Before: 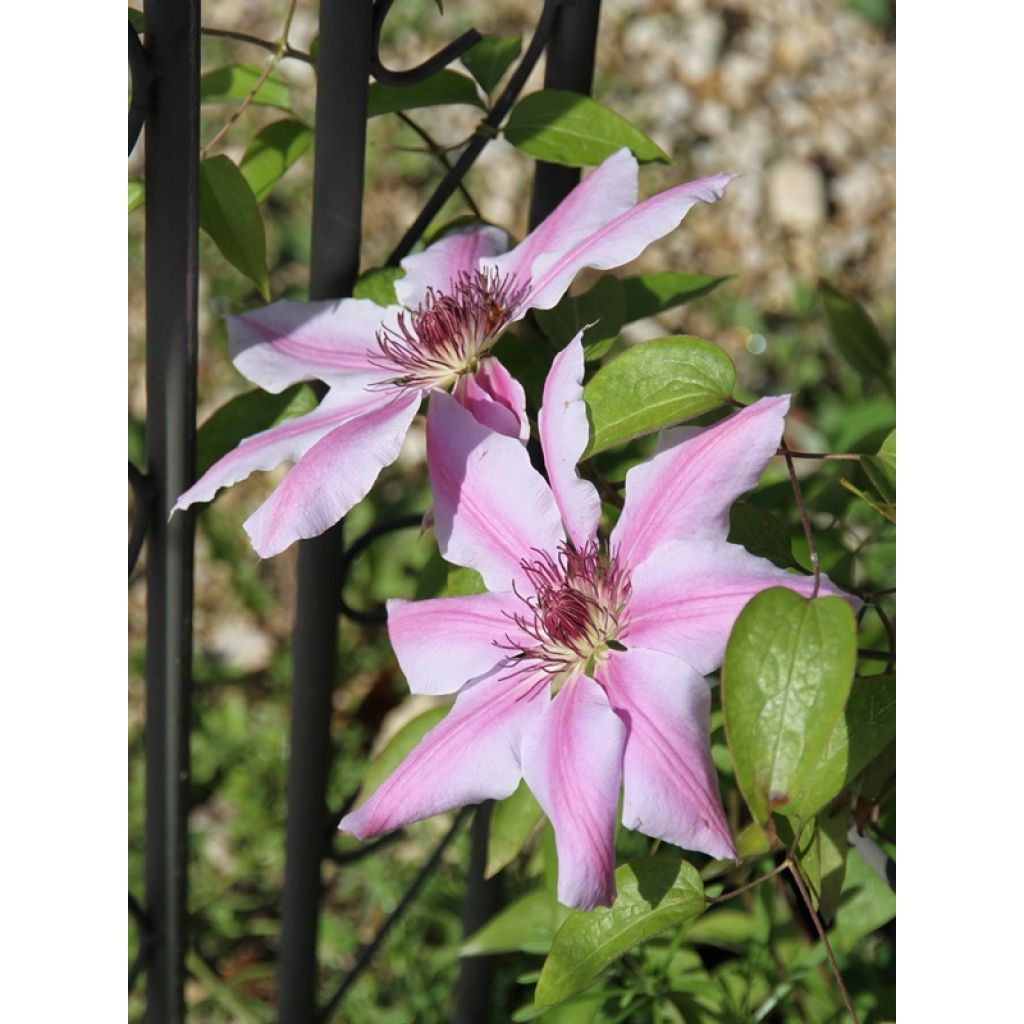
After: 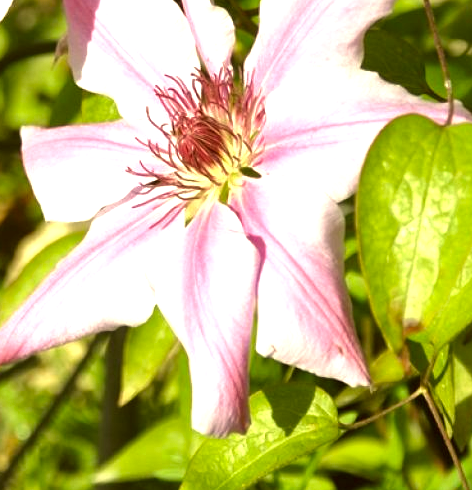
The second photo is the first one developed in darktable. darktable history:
exposure: black level correction -0.002, exposure 1.112 EV, compensate highlight preservation false
local contrast: mode bilateral grid, contrast 21, coarseness 51, detail 150%, midtone range 0.2
color correction: highlights a* 0.102, highlights b* 29.69, shadows a* -0.169, shadows b* 21.63
crop: left 35.779%, top 46.205%, right 18.103%, bottom 5.921%
